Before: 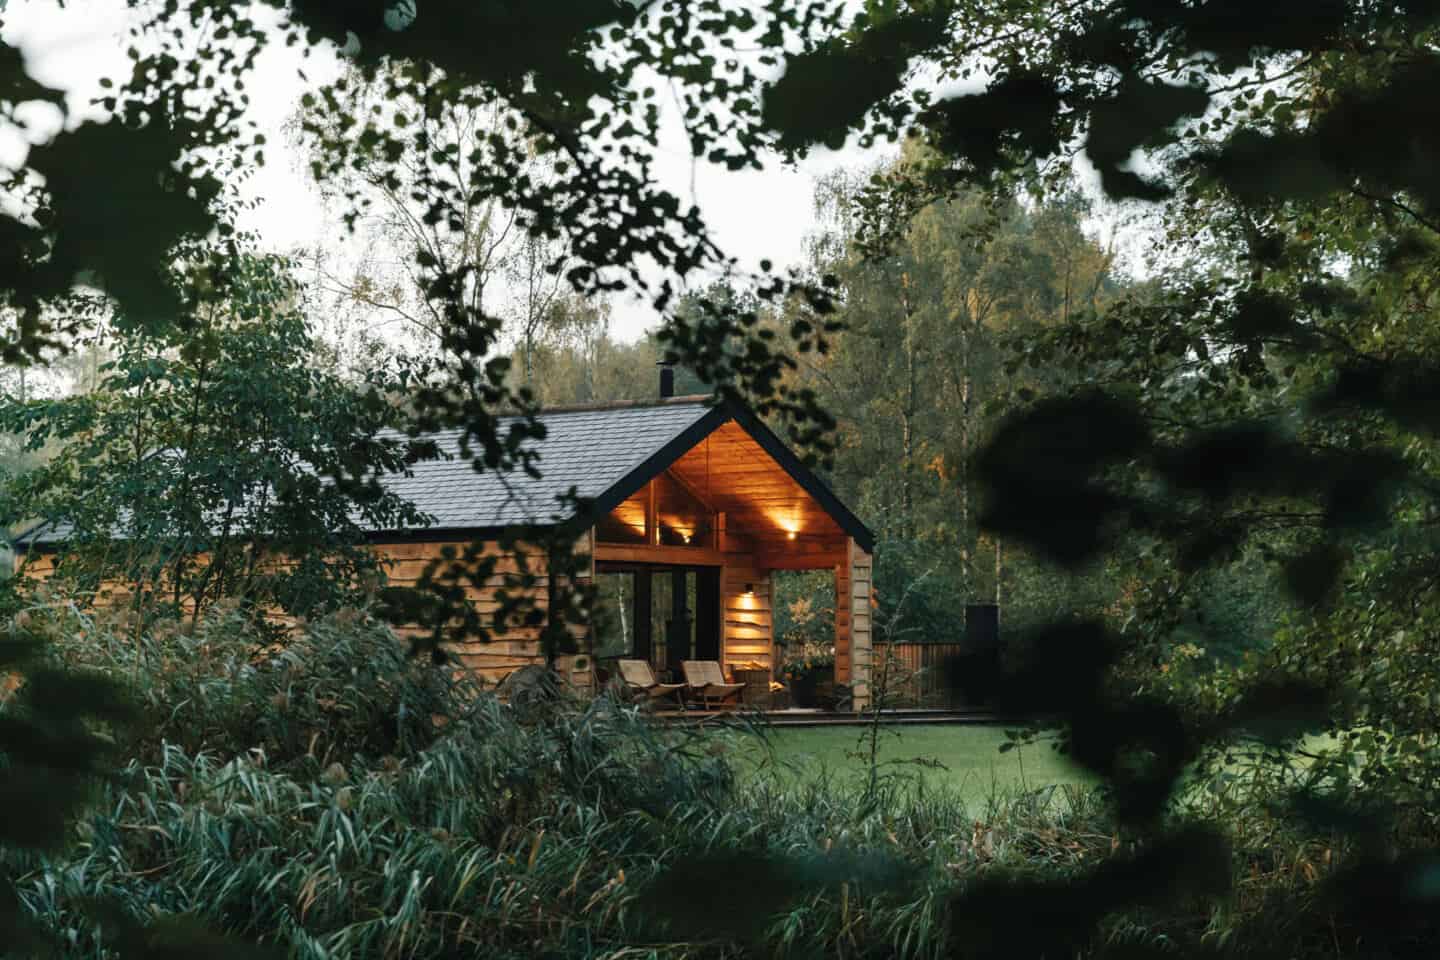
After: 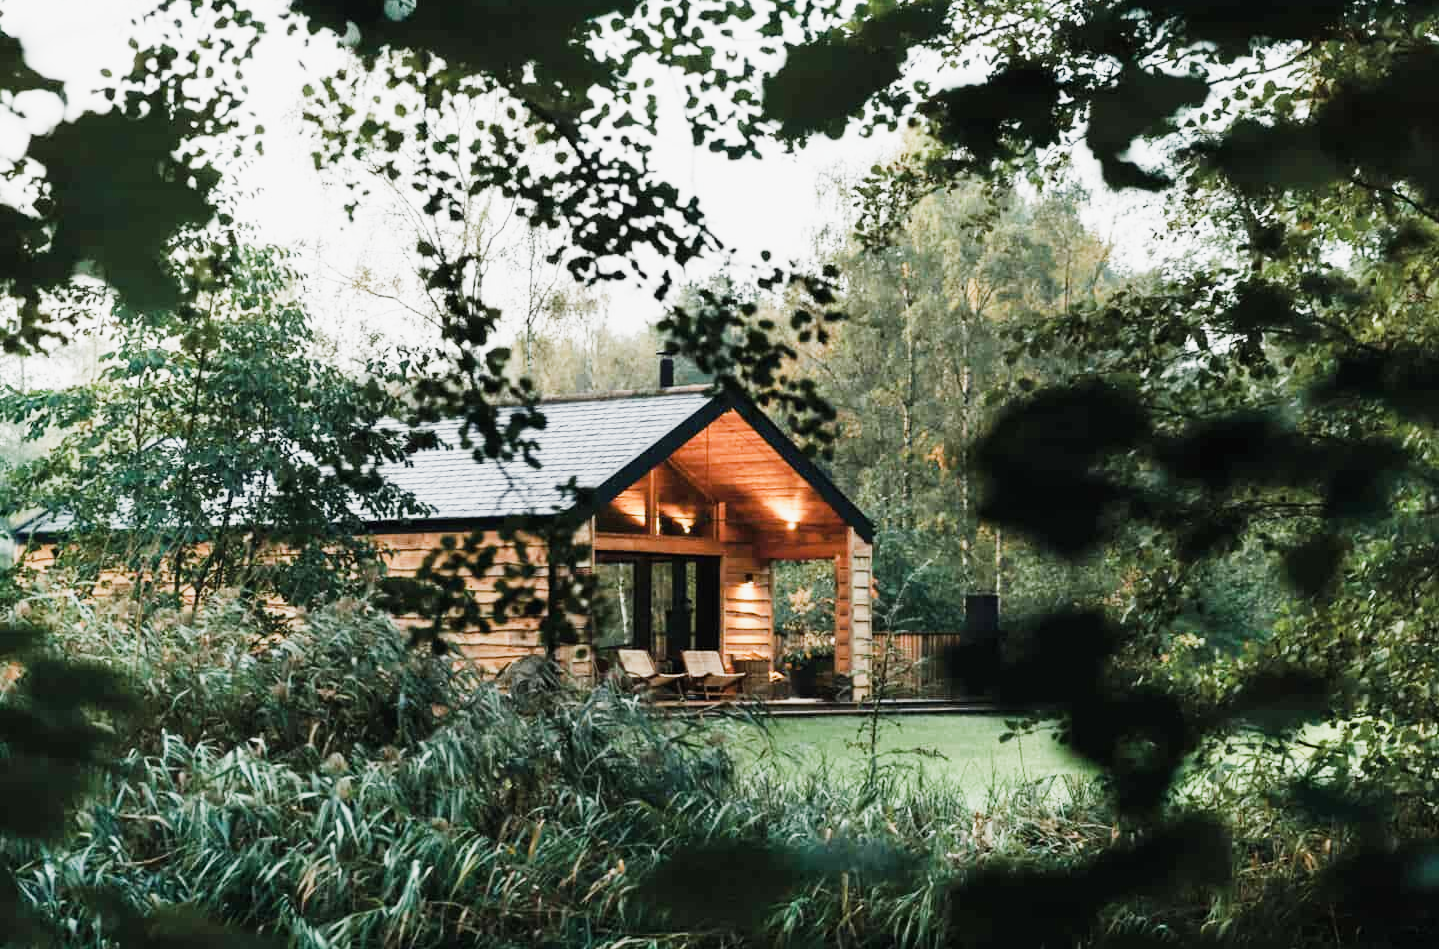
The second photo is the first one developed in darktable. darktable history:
crop: top 1.049%, right 0.001%
exposure: exposure 1.5 EV, compensate highlight preservation false
contrast brightness saturation: contrast 0.06, brightness -0.01, saturation -0.23
sigmoid: on, module defaults
